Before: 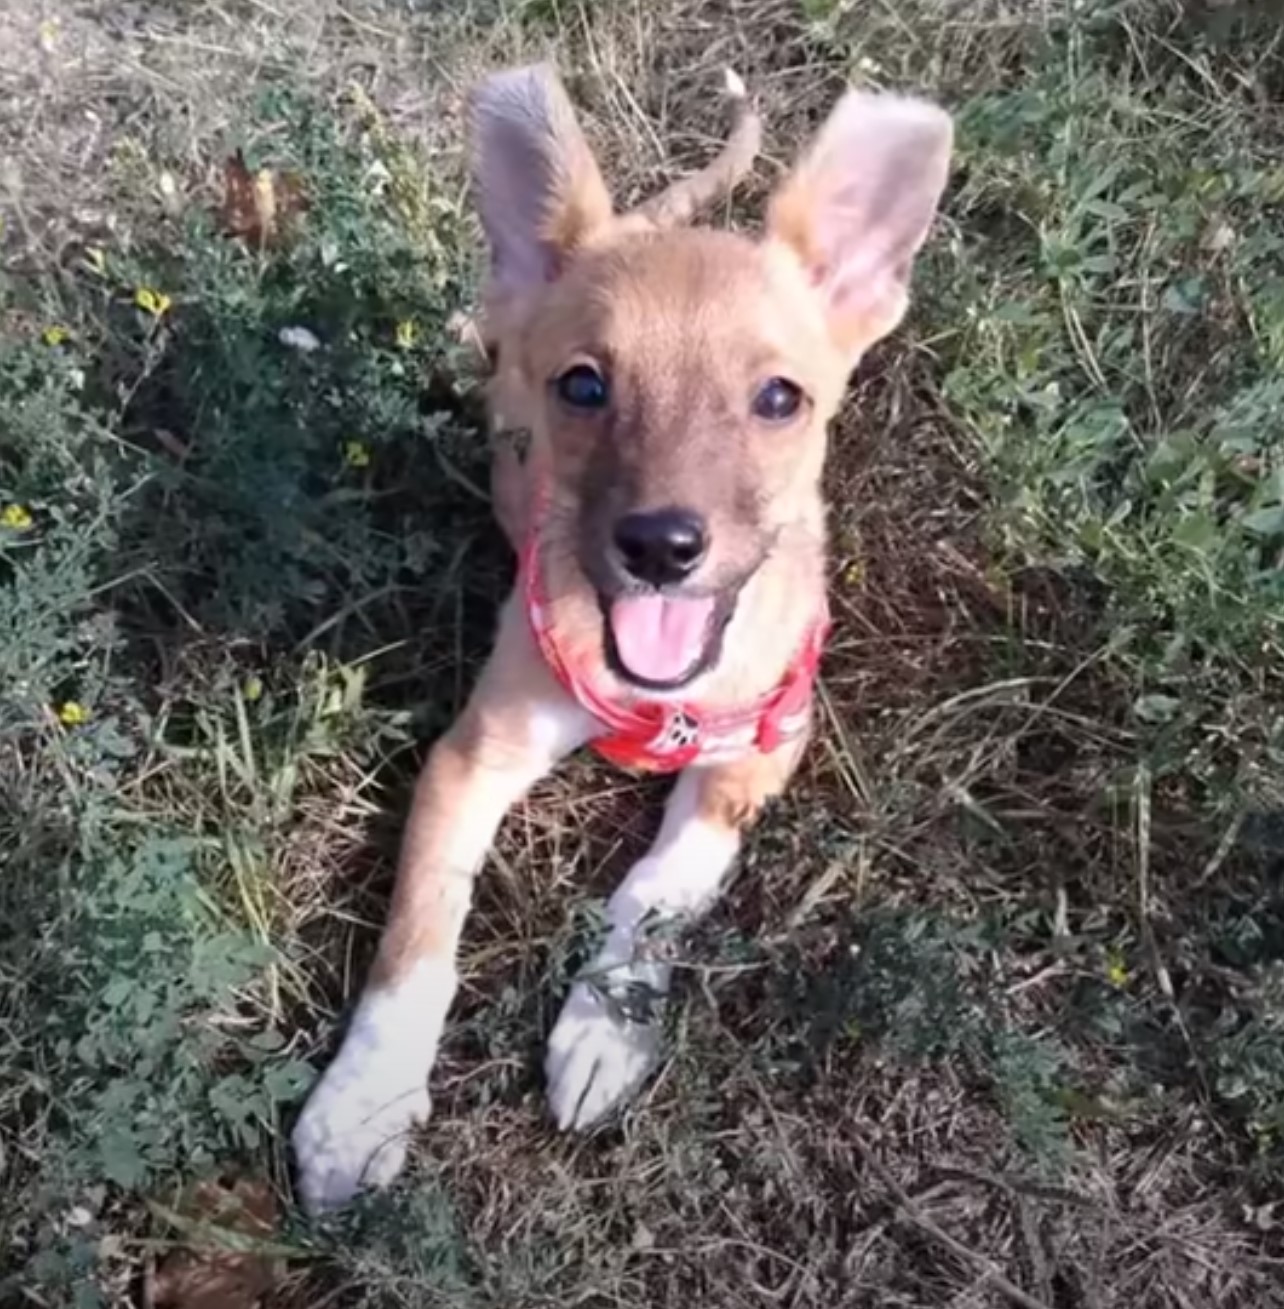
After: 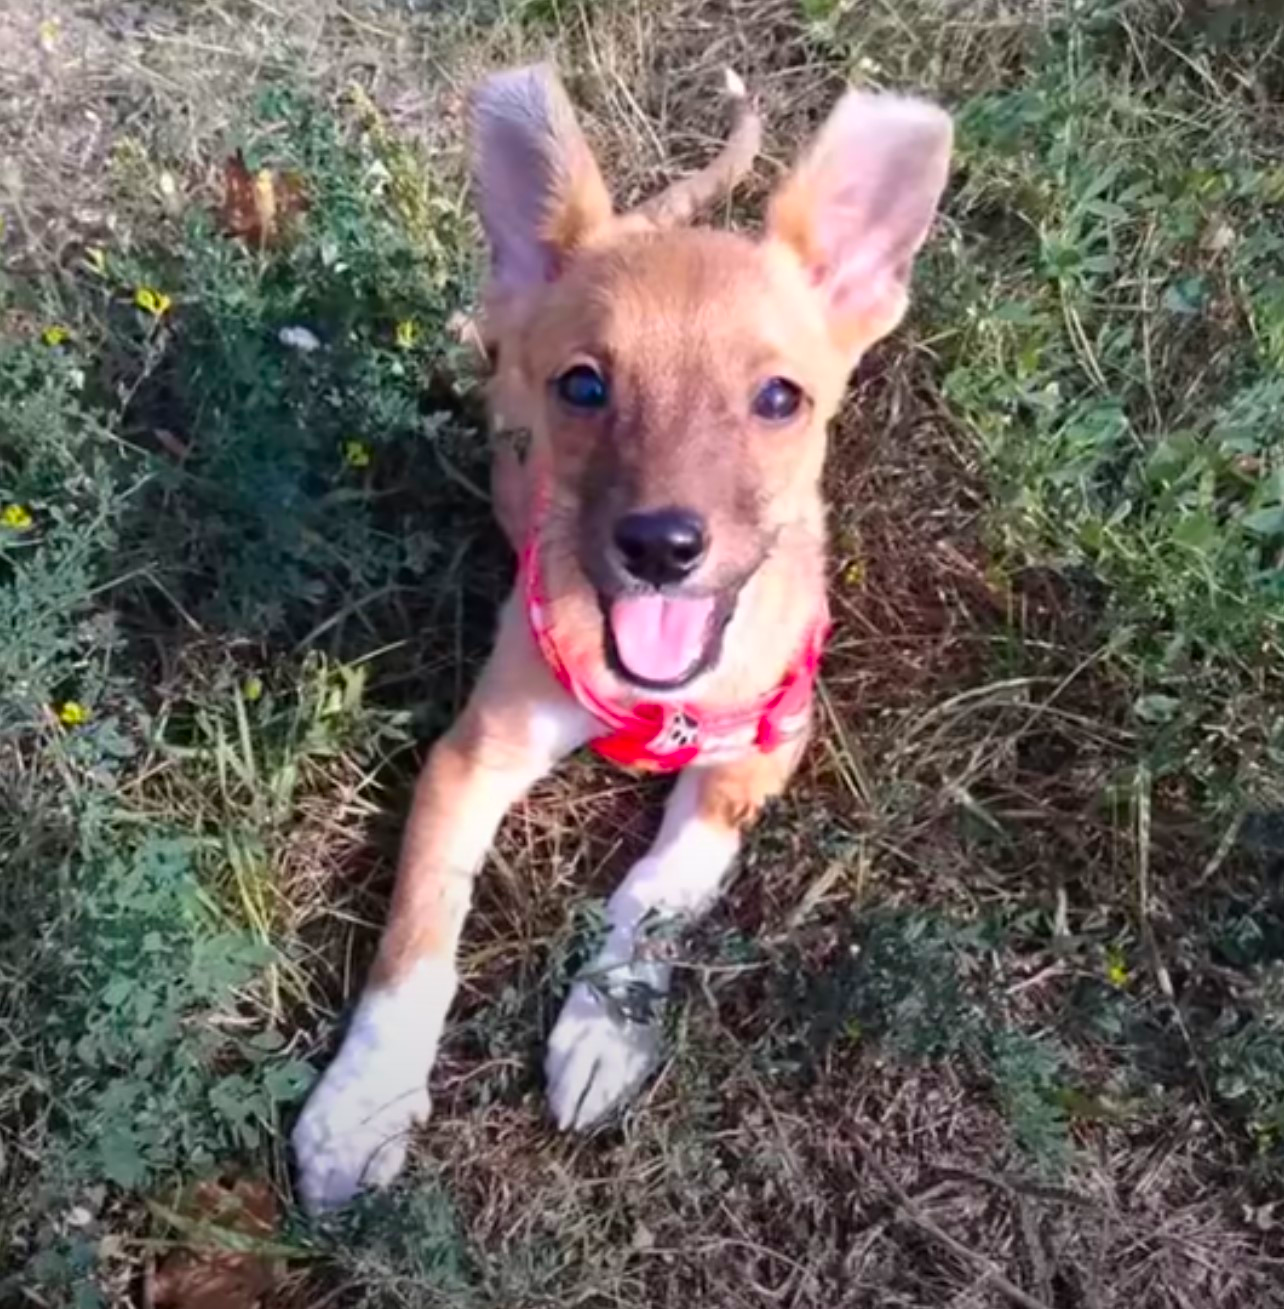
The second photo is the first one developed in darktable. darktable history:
contrast brightness saturation: saturation 0.505
